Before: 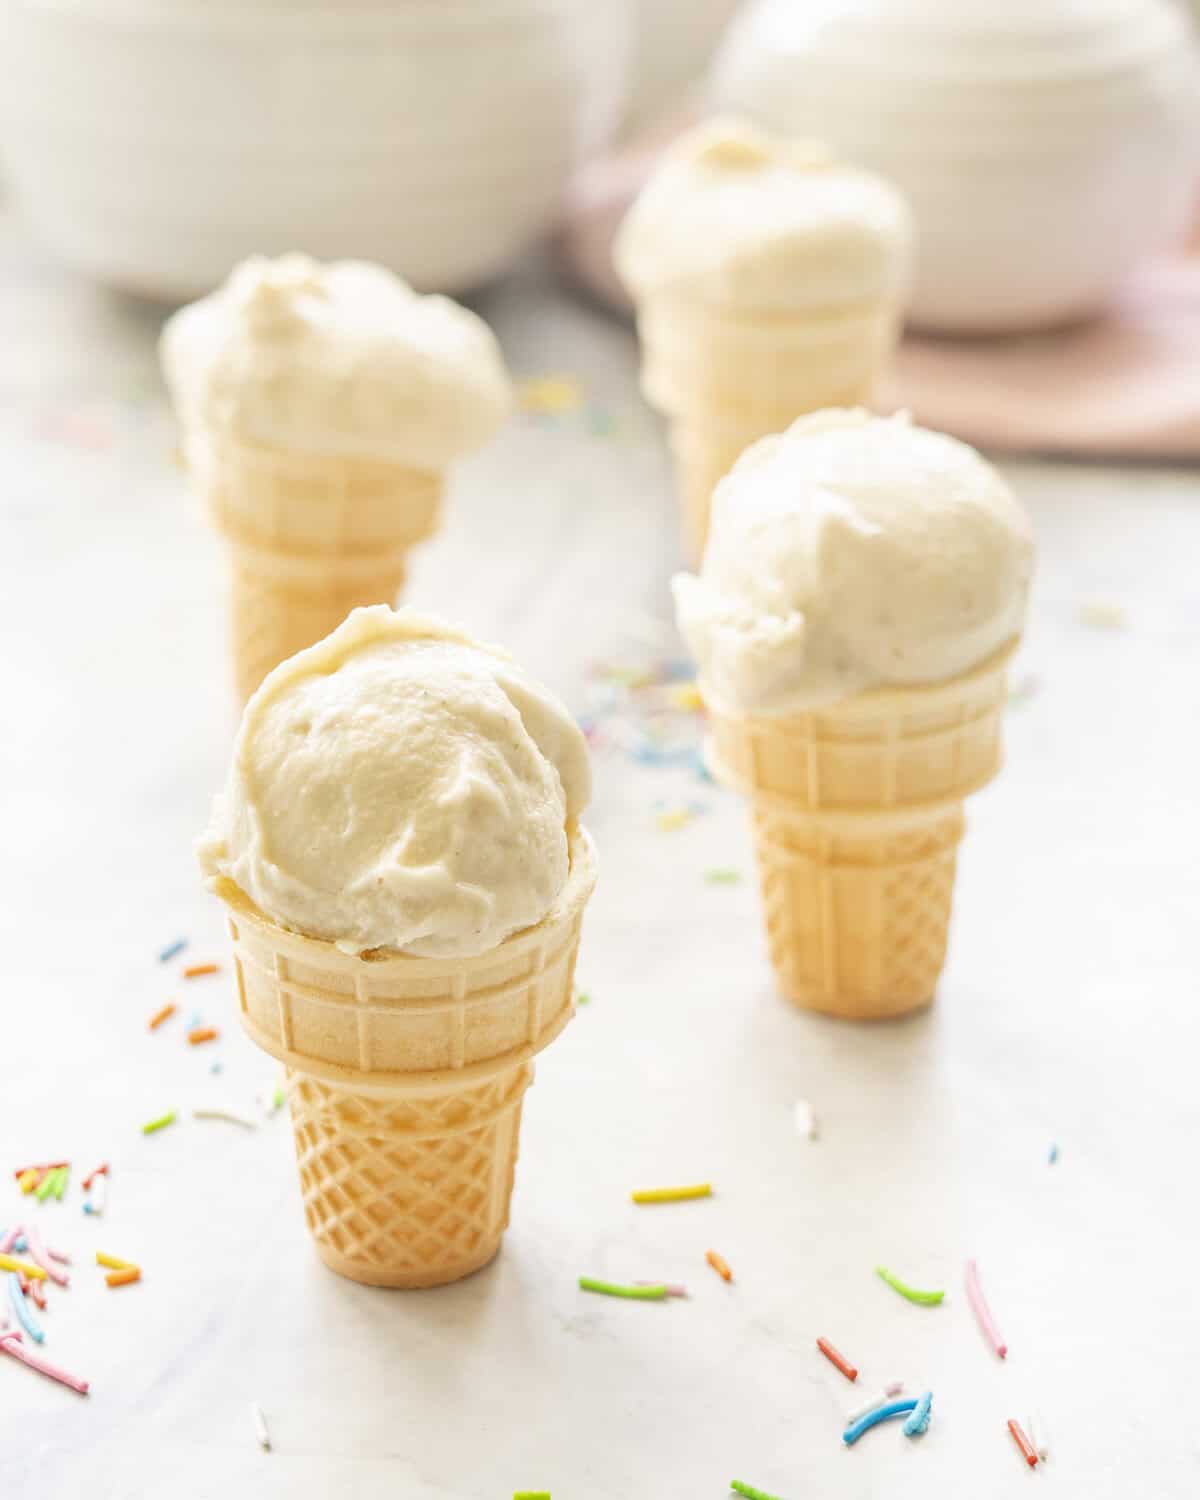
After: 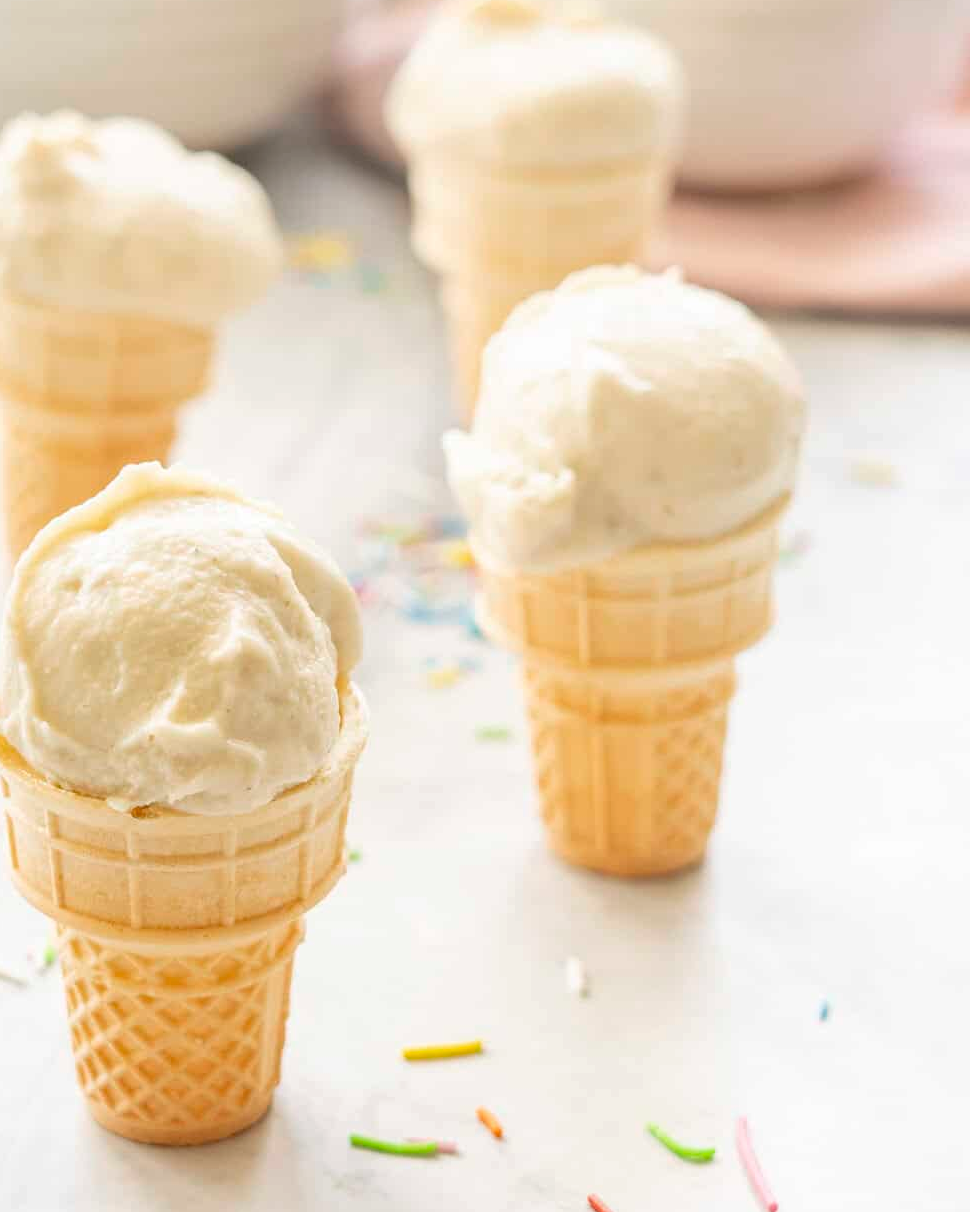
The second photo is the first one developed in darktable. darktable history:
crop: left 19.159%, top 9.58%, bottom 9.58%
contrast brightness saturation: contrast 0.03, brightness -0.04
